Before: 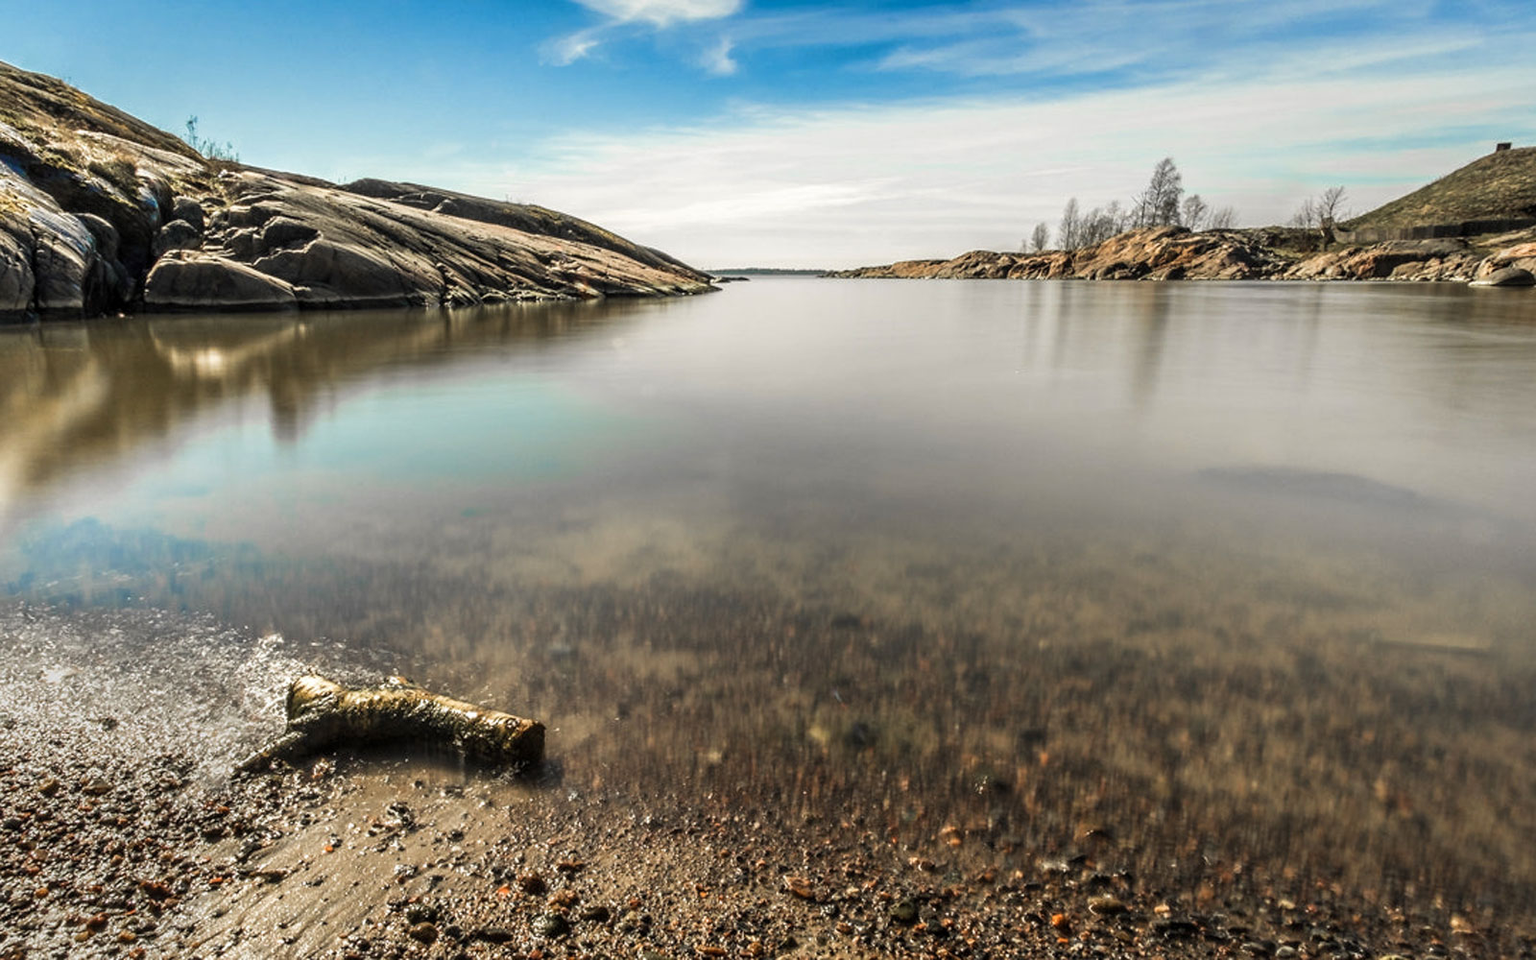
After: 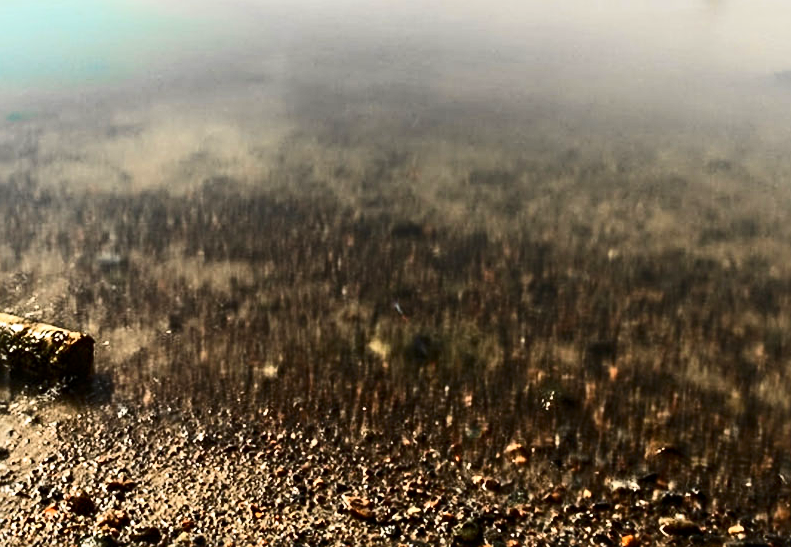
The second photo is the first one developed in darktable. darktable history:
sharpen: radius 4
contrast brightness saturation: contrast 0.4, brightness 0.05, saturation 0.25
crop: left 29.672%, top 41.786%, right 20.851%, bottom 3.487%
color zones: curves: ch0 [(0.068, 0.464) (0.25, 0.5) (0.48, 0.508) (0.75, 0.536) (0.886, 0.476) (0.967, 0.456)]; ch1 [(0.066, 0.456) (0.25, 0.5) (0.616, 0.508) (0.746, 0.56) (0.934, 0.444)]
